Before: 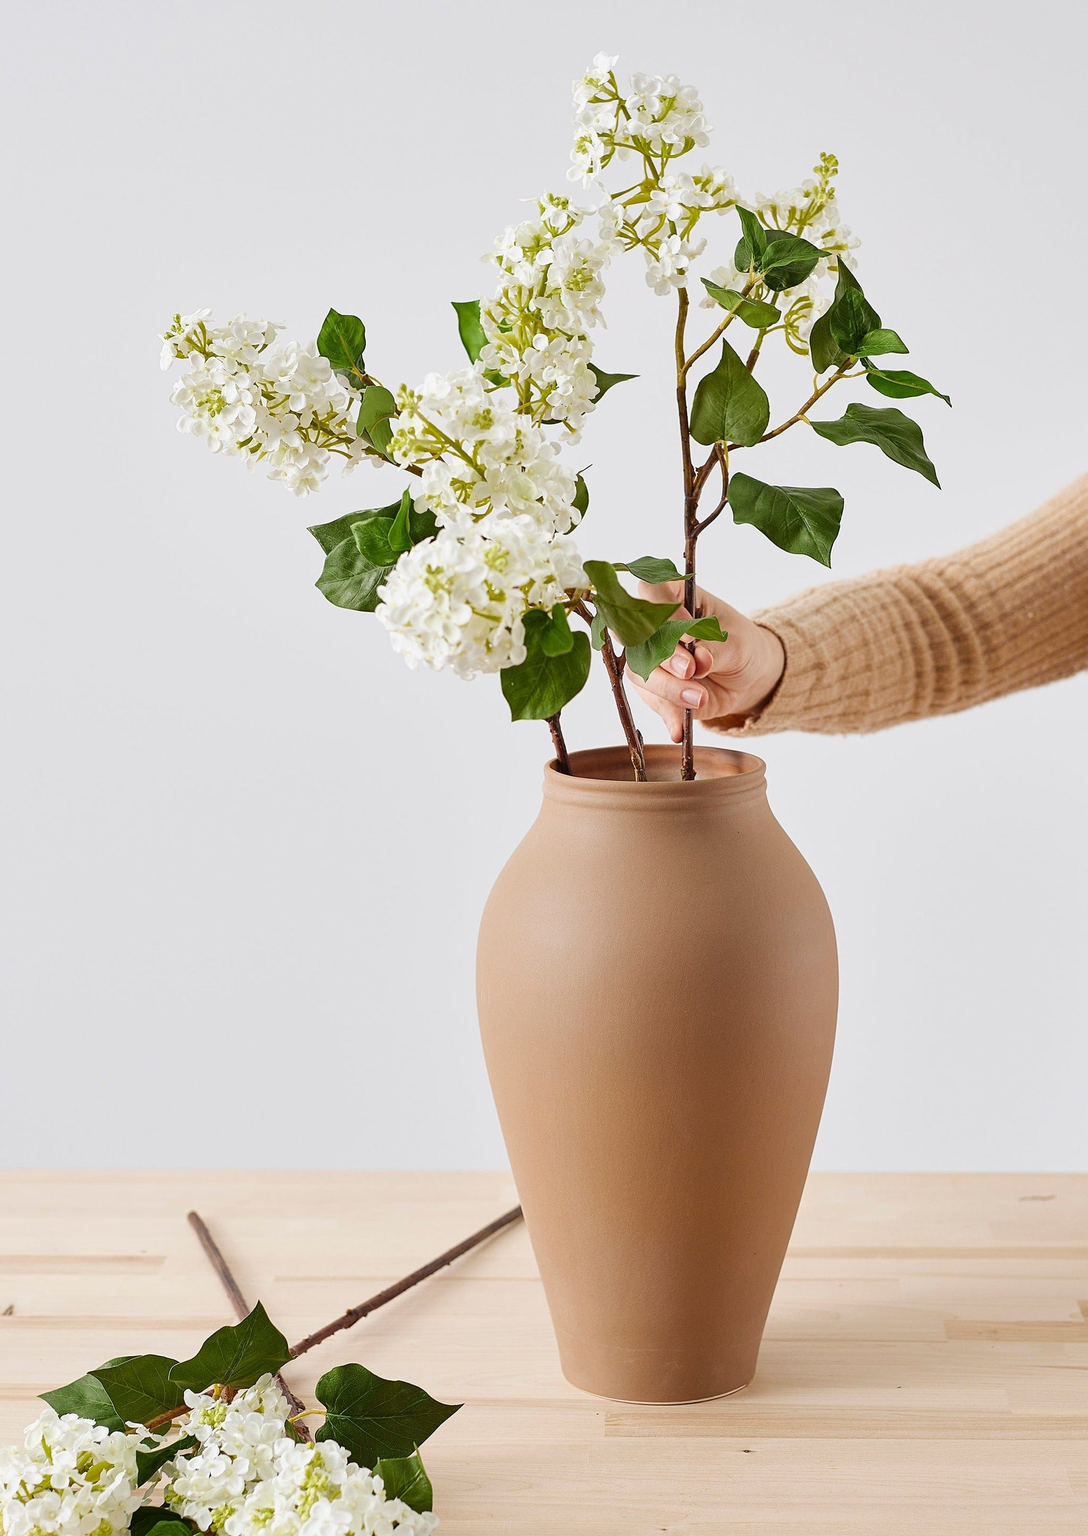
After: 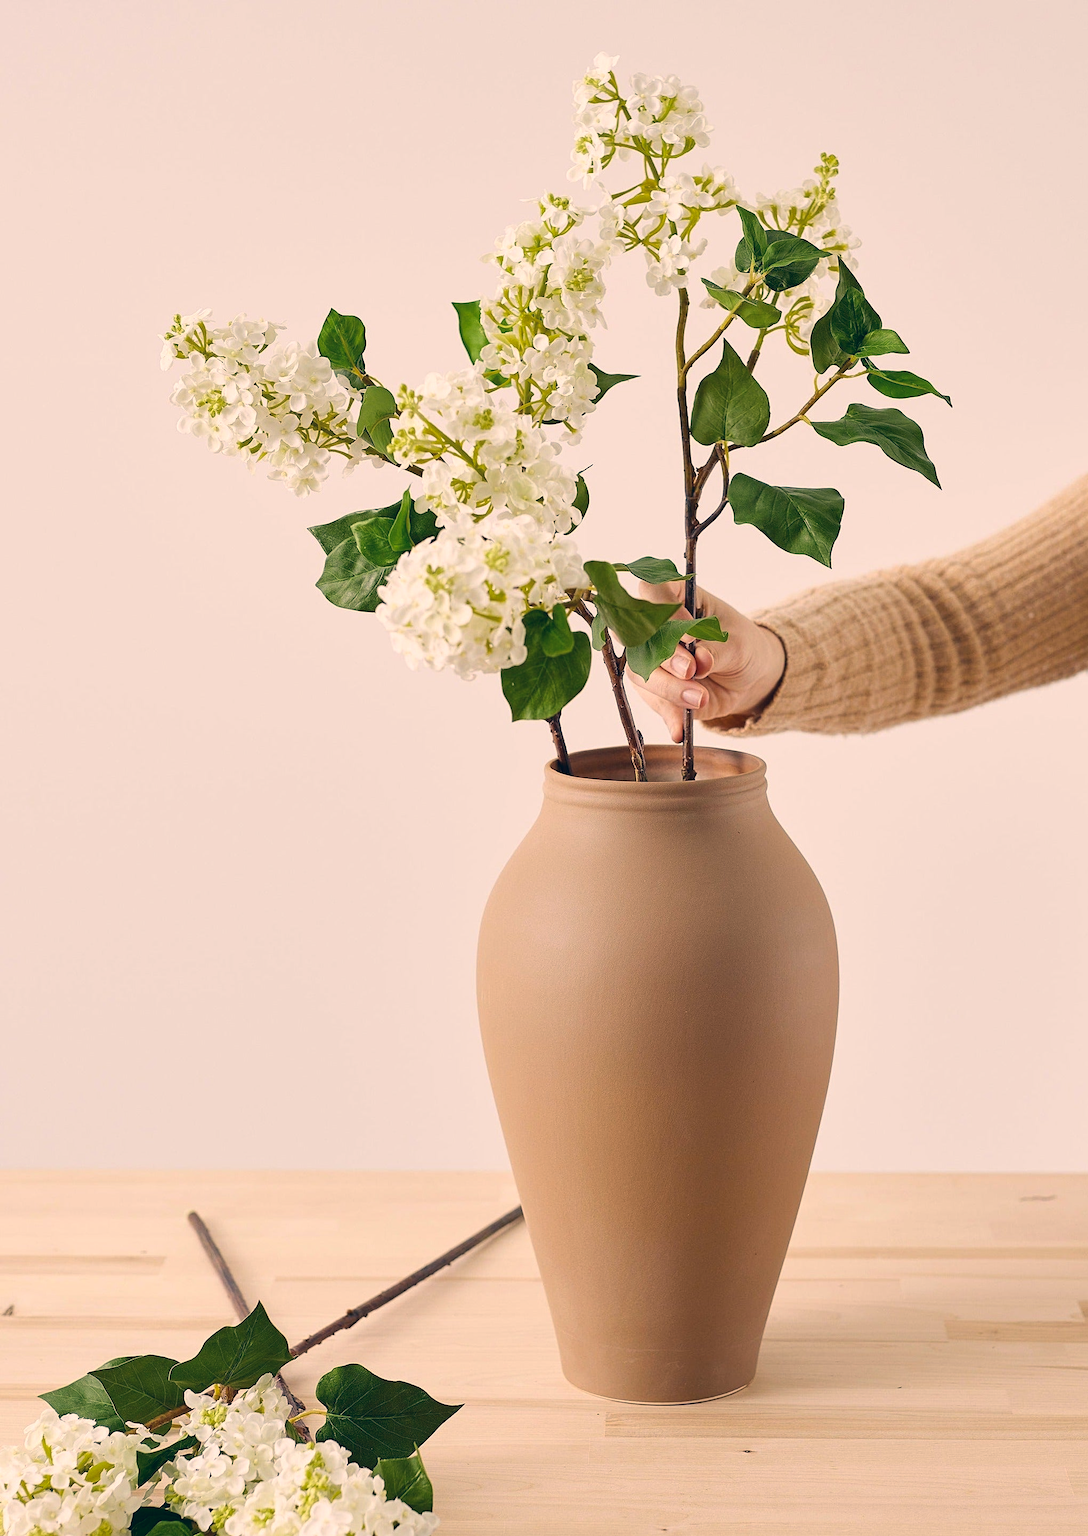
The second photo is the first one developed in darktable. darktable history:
color correction: highlights a* 10.34, highlights b* 14.06, shadows a* -10.07, shadows b* -15
